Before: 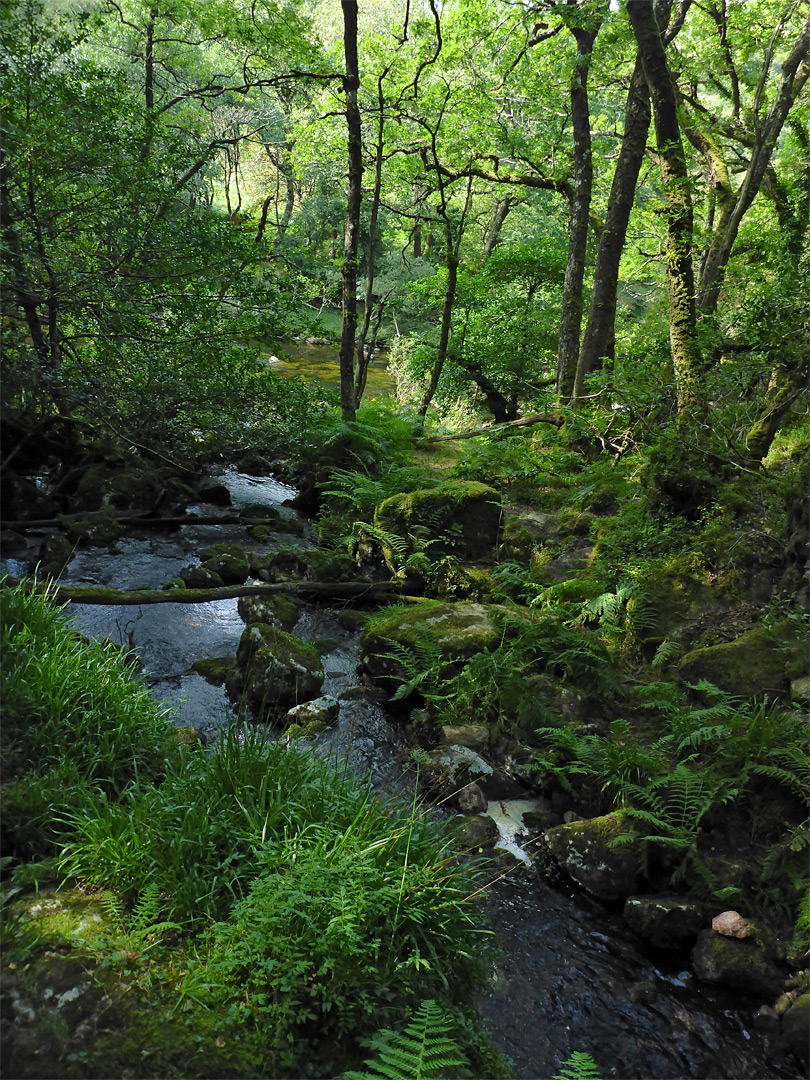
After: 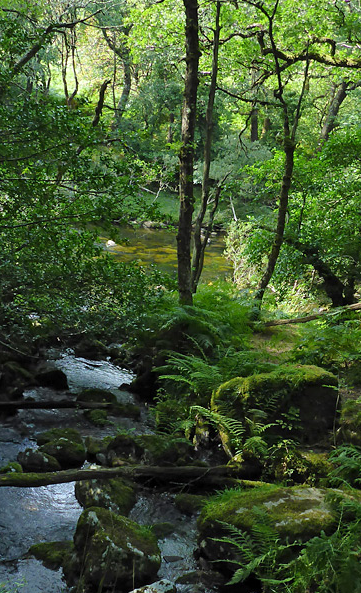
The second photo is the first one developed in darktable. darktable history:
crop: left 20.162%, top 10.771%, right 35.247%, bottom 34.247%
